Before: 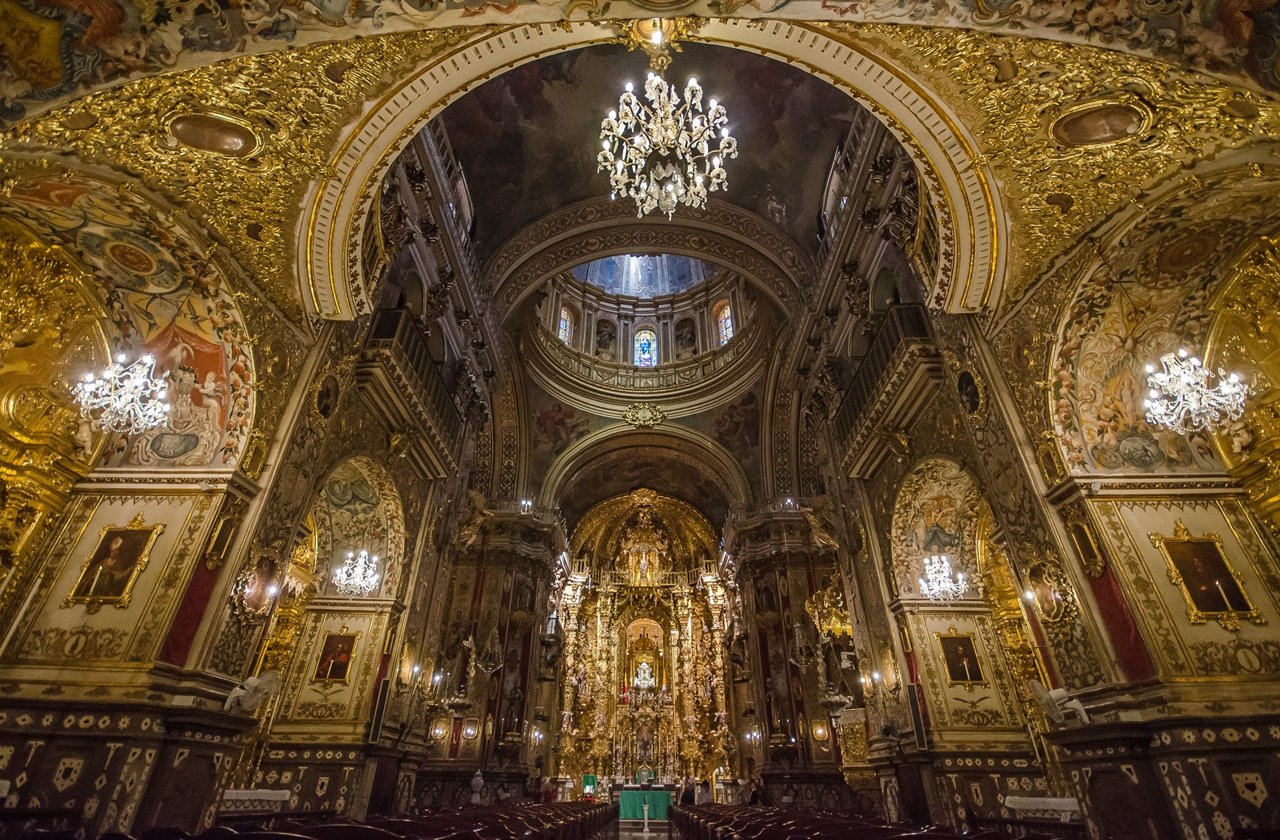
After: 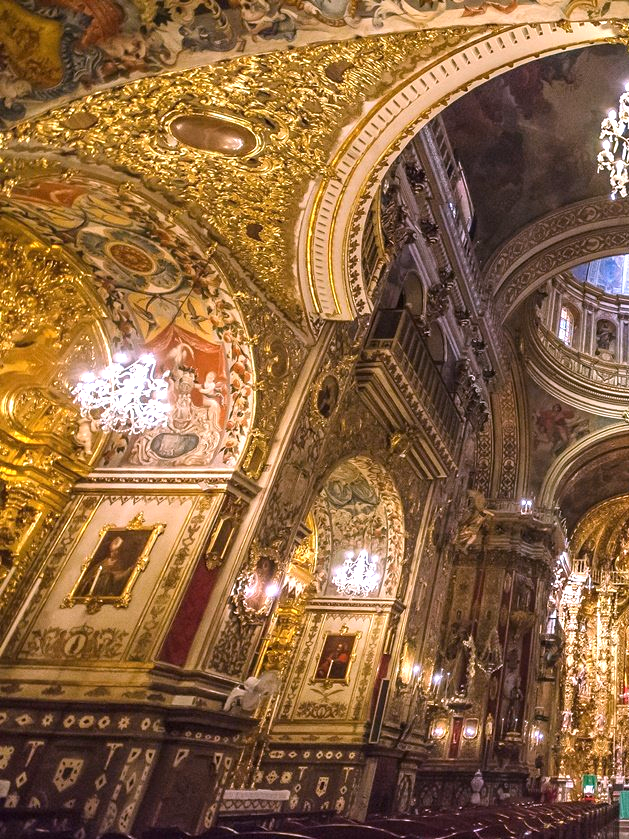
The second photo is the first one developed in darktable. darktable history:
crop and rotate: left 0%, top 0%, right 50.845%
white balance: red 1.066, blue 1.119
exposure: black level correction 0, exposure 0.95 EV, compensate exposure bias true, compensate highlight preservation false
